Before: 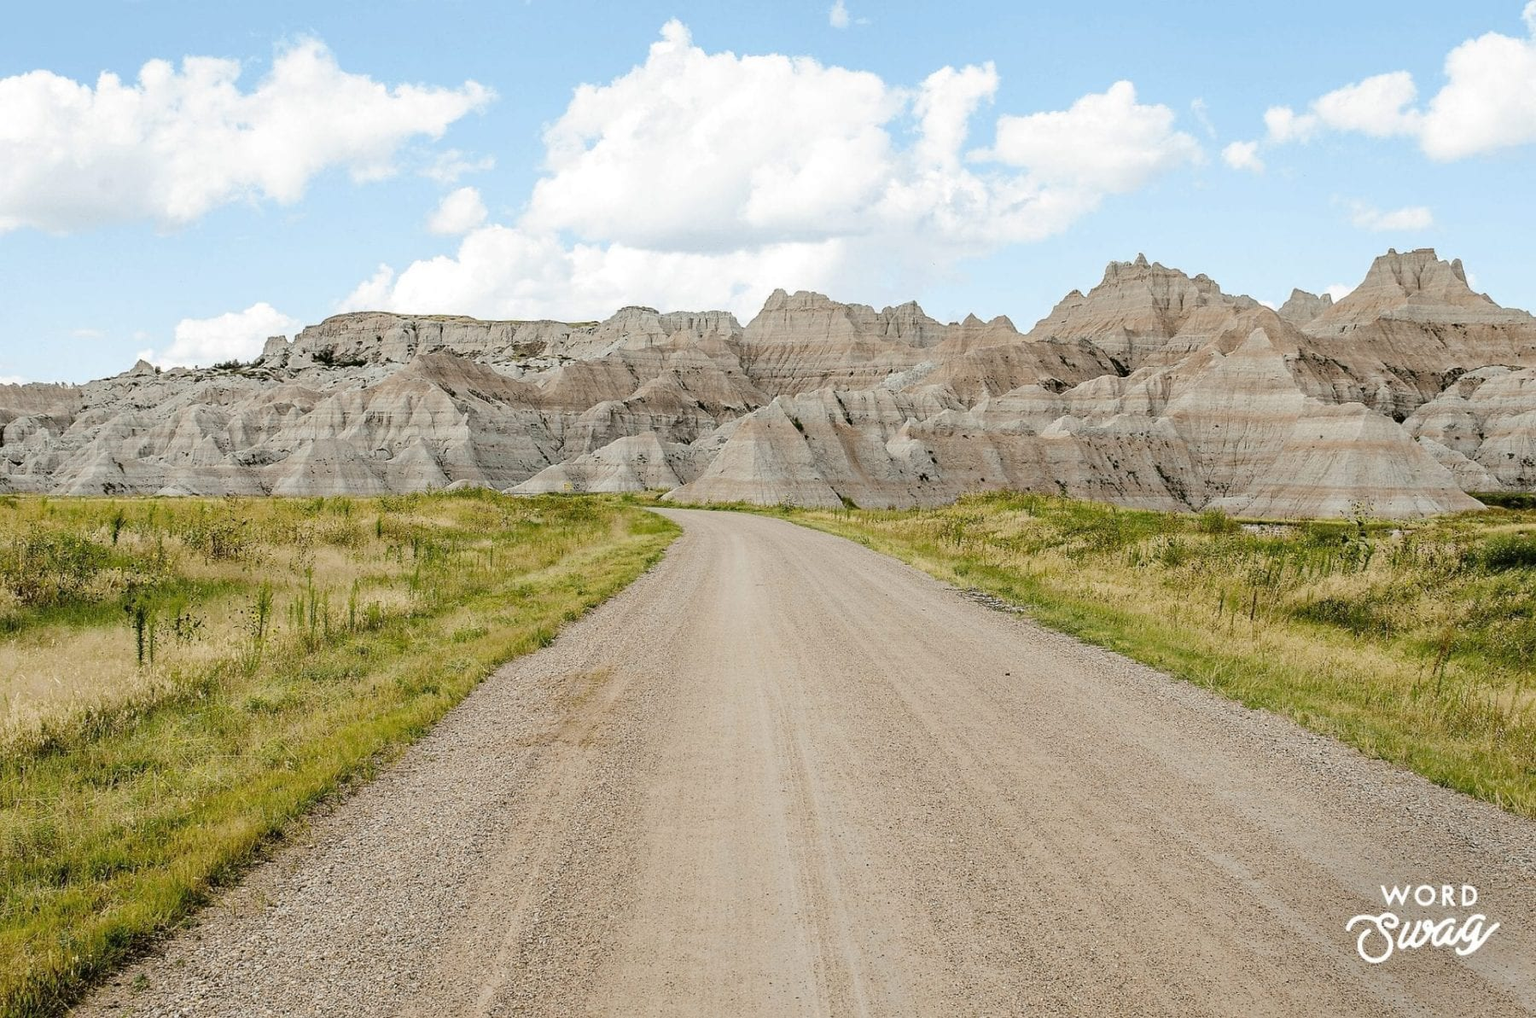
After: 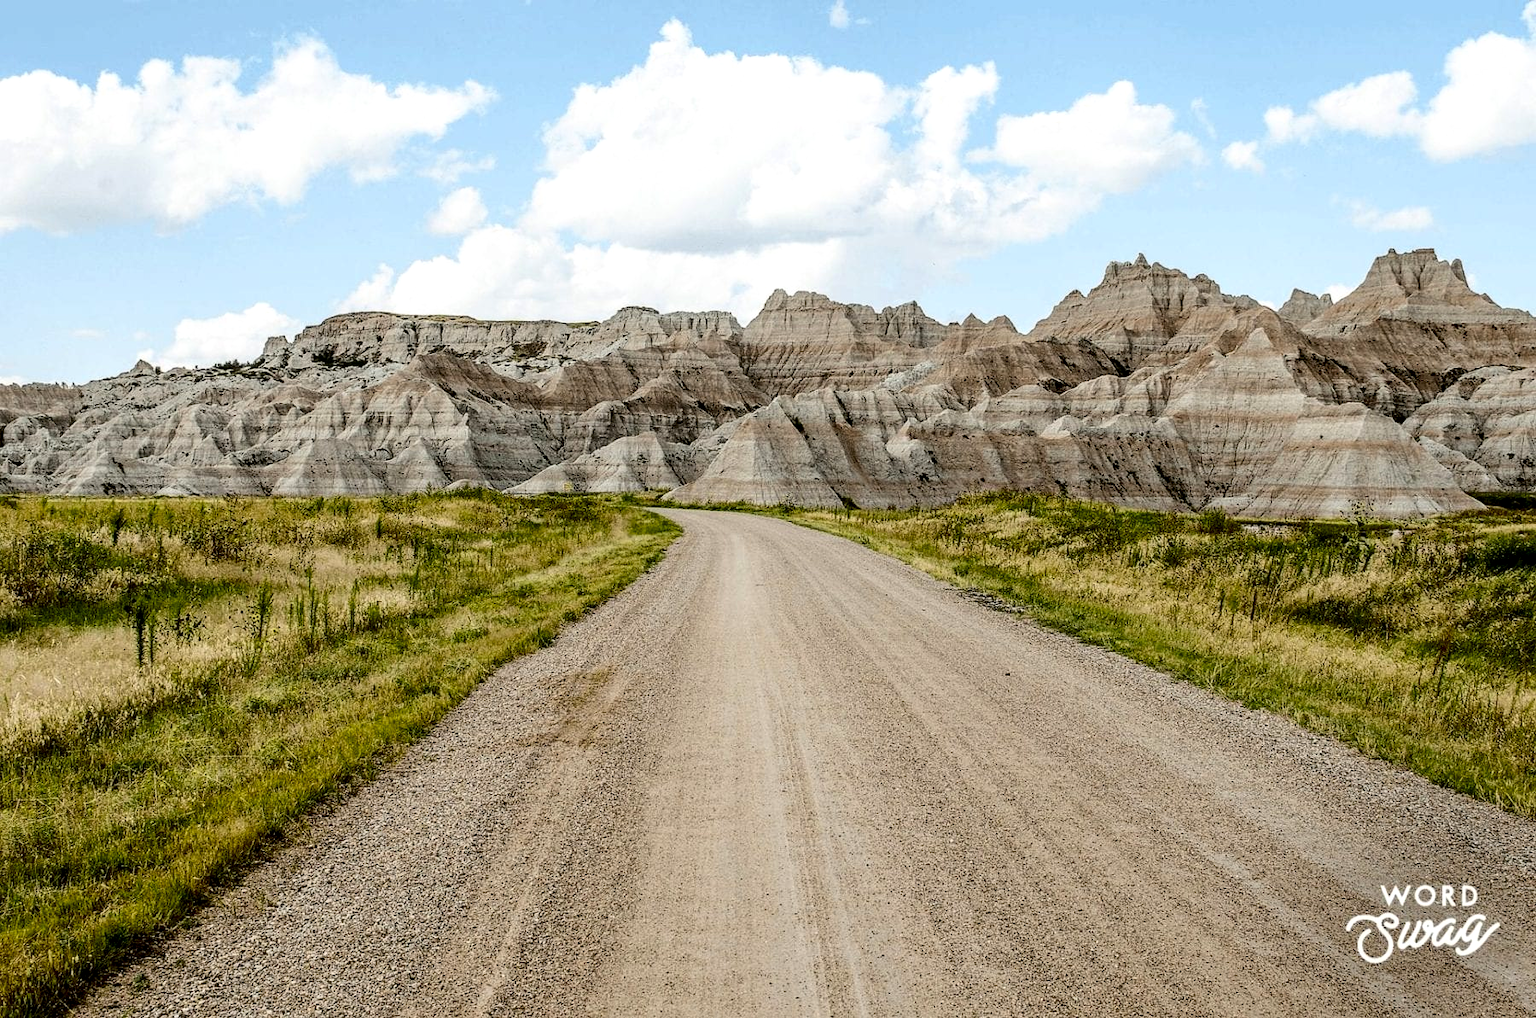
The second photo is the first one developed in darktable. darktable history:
local contrast: on, module defaults
contrast brightness saturation: contrast 0.24, brightness -0.24, saturation 0.14
